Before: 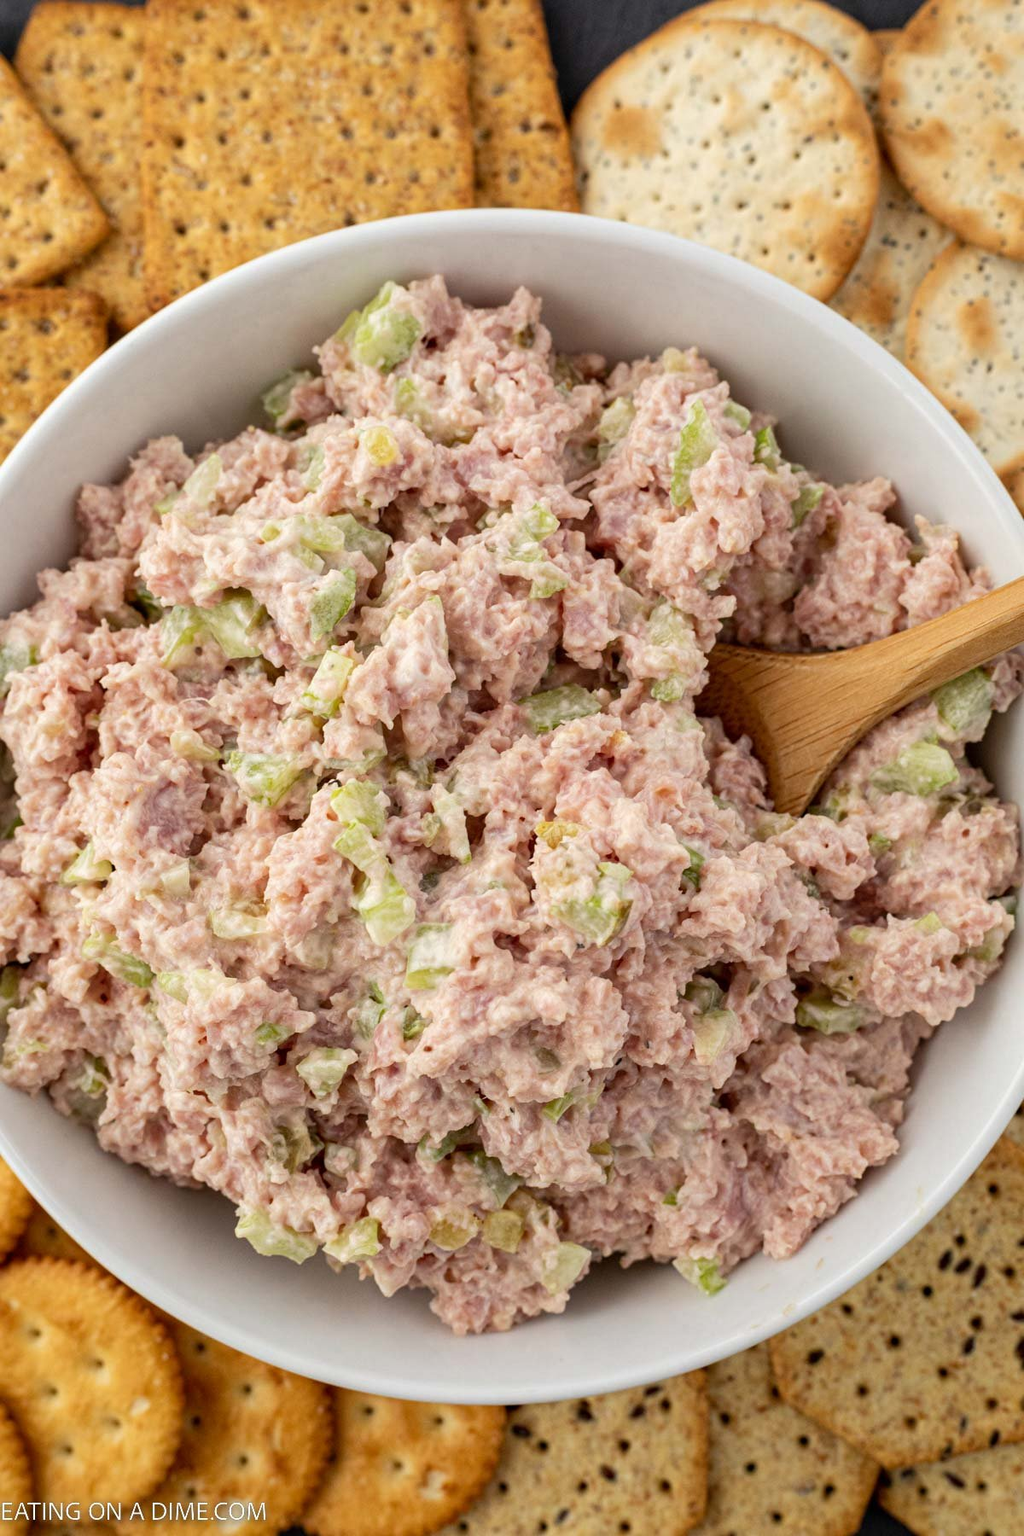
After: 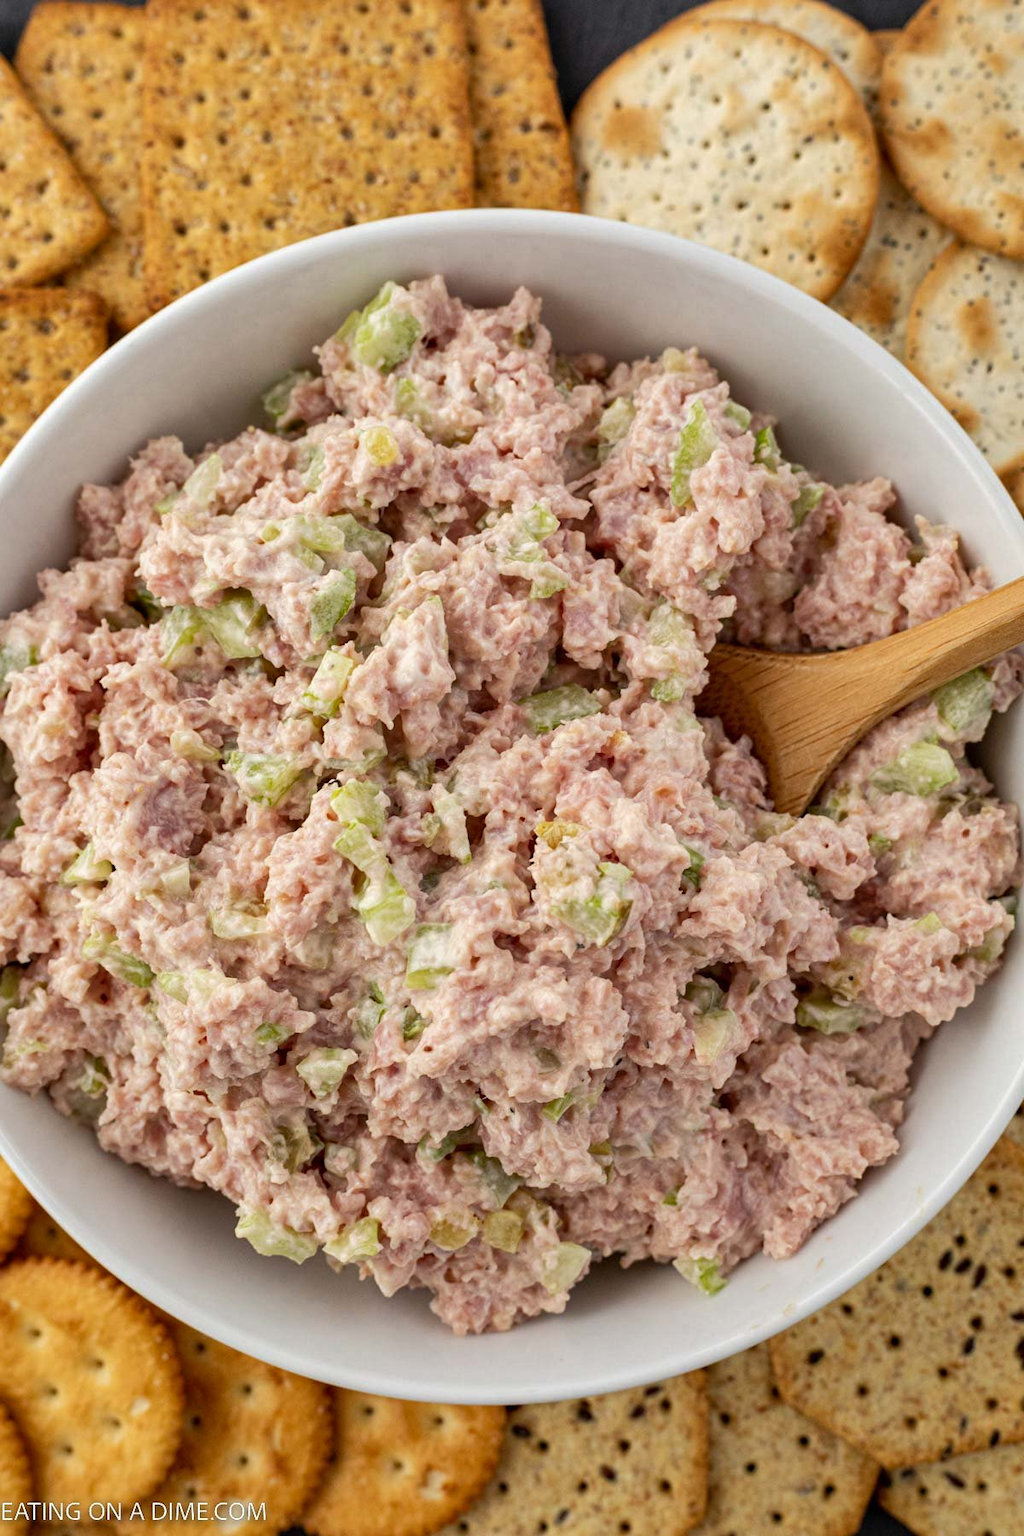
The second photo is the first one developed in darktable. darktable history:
tone equalizer: edges refinement/feathering 500, mask exposure compensation -1.57 EV, preserve details no
shadows and highlights: shadows 52.4, soften with gaussian
